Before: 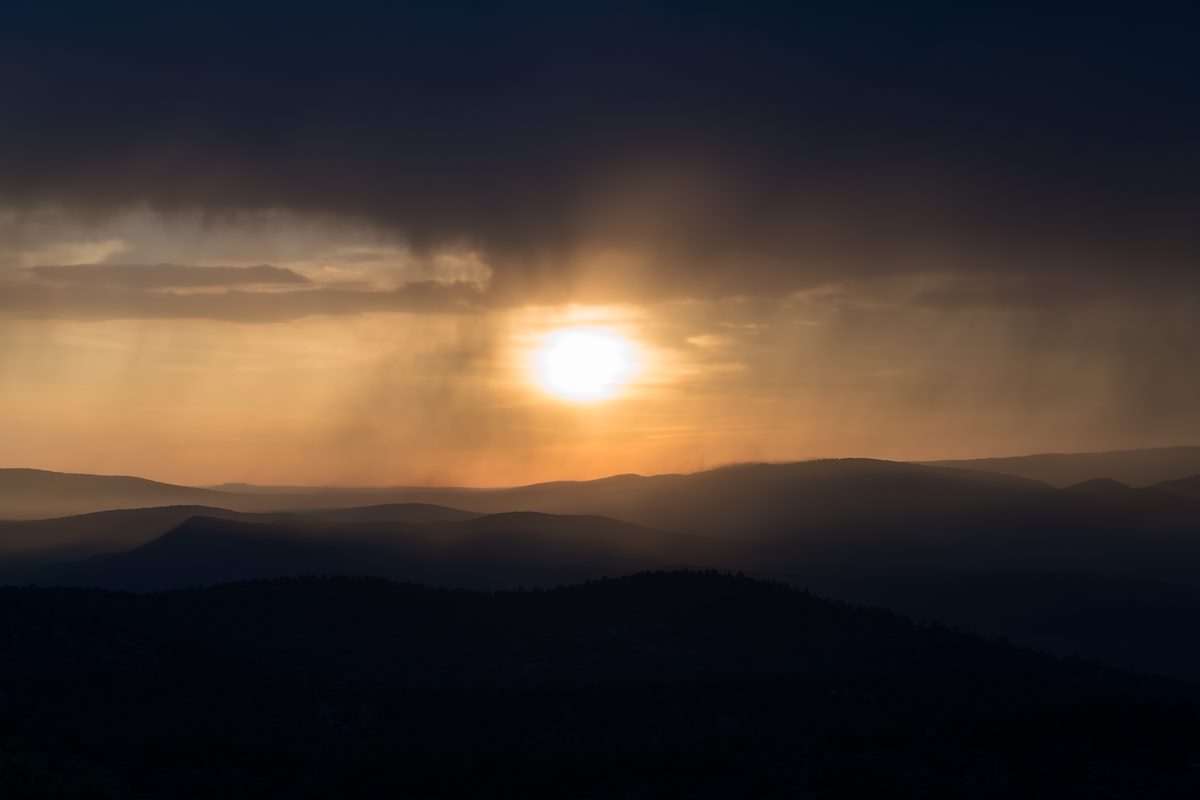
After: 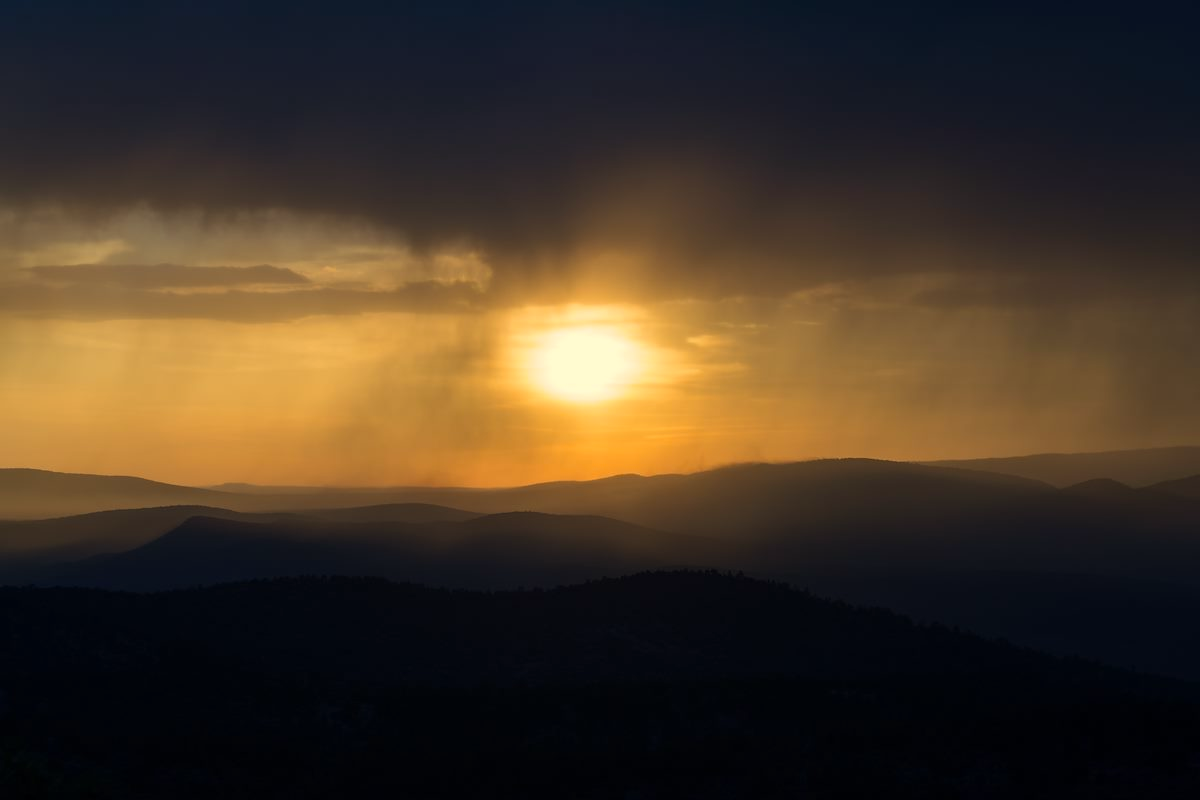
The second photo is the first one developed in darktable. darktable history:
color correction: highlights a* 2.41, highlights b* 23.25
